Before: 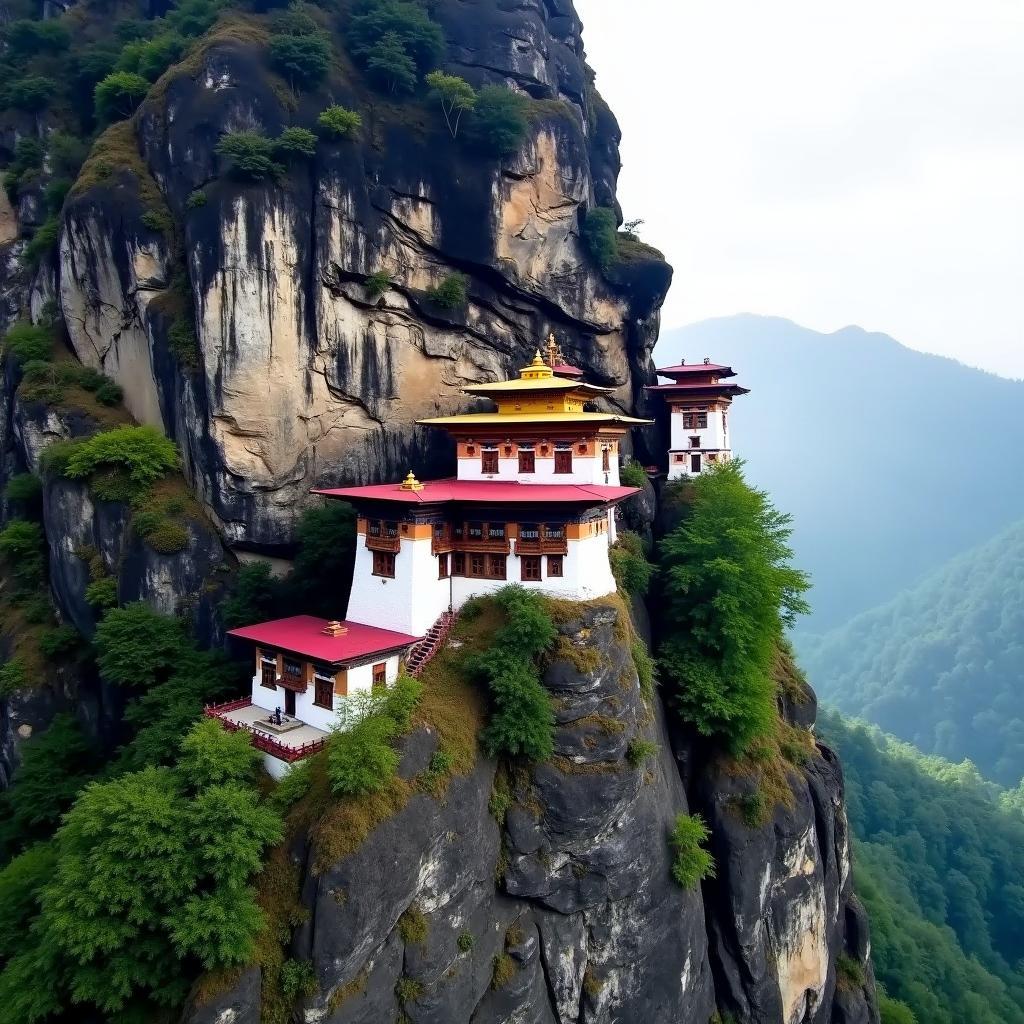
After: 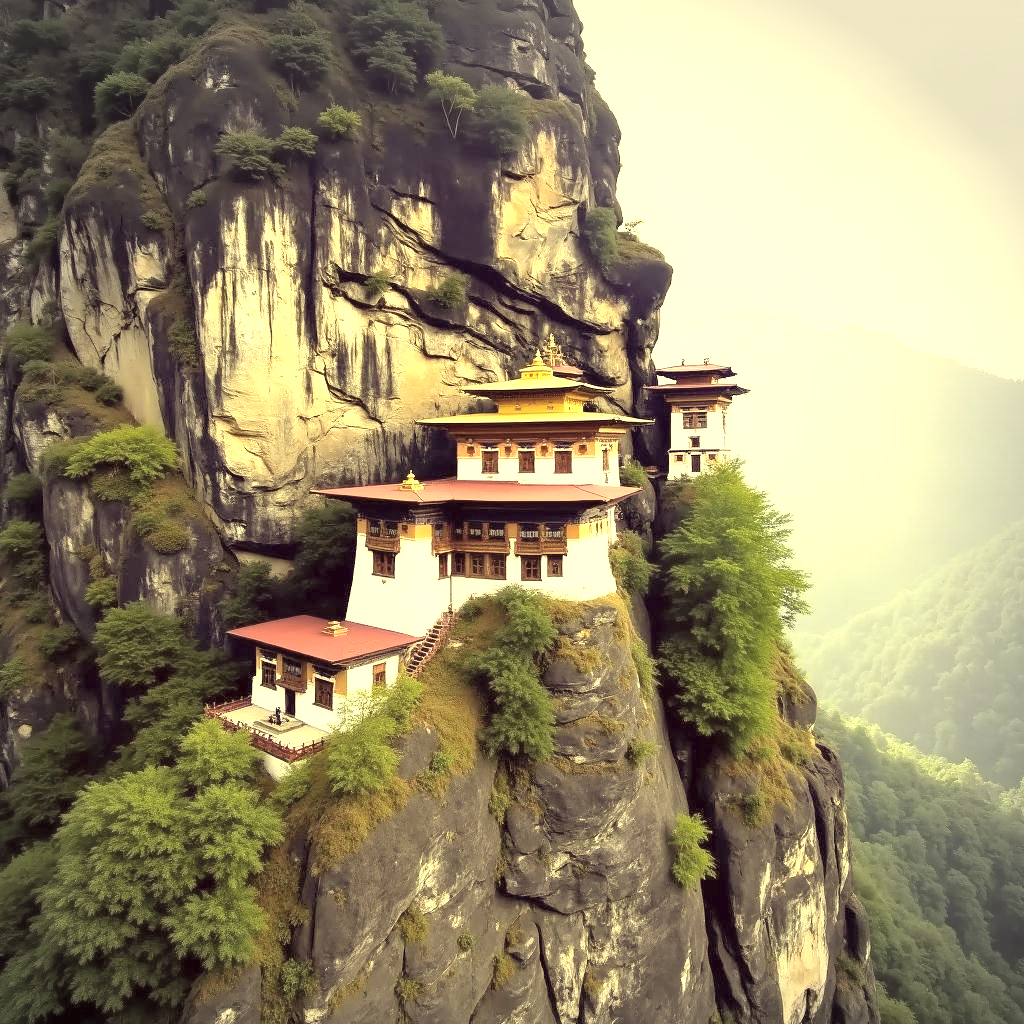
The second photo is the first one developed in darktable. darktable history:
color correction: highlights a* -0.54, highlights b* 39.9, shadows a* 9.94, shadows b* -0.559
contrast brightness saturation: brightness 0.182, saturation -0.492
vignetting: center (-0.034, 0.144)
exposure: black level correction 0, exposure 1.102 EV, compensate exposure bias true, compensate highlight preservation false
